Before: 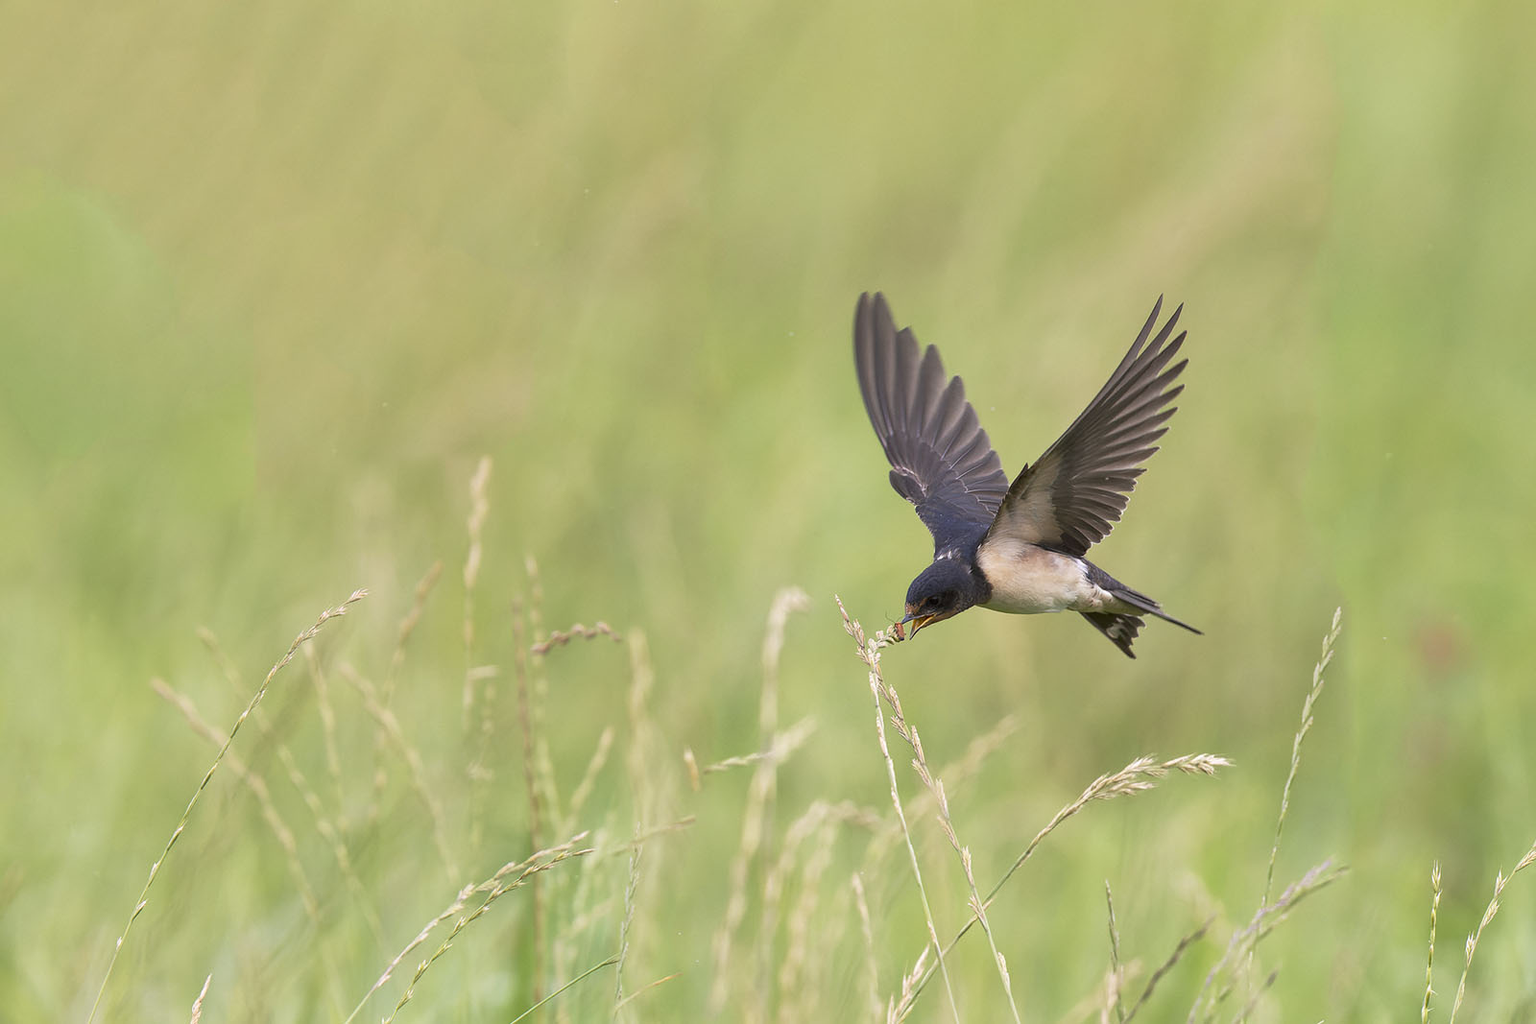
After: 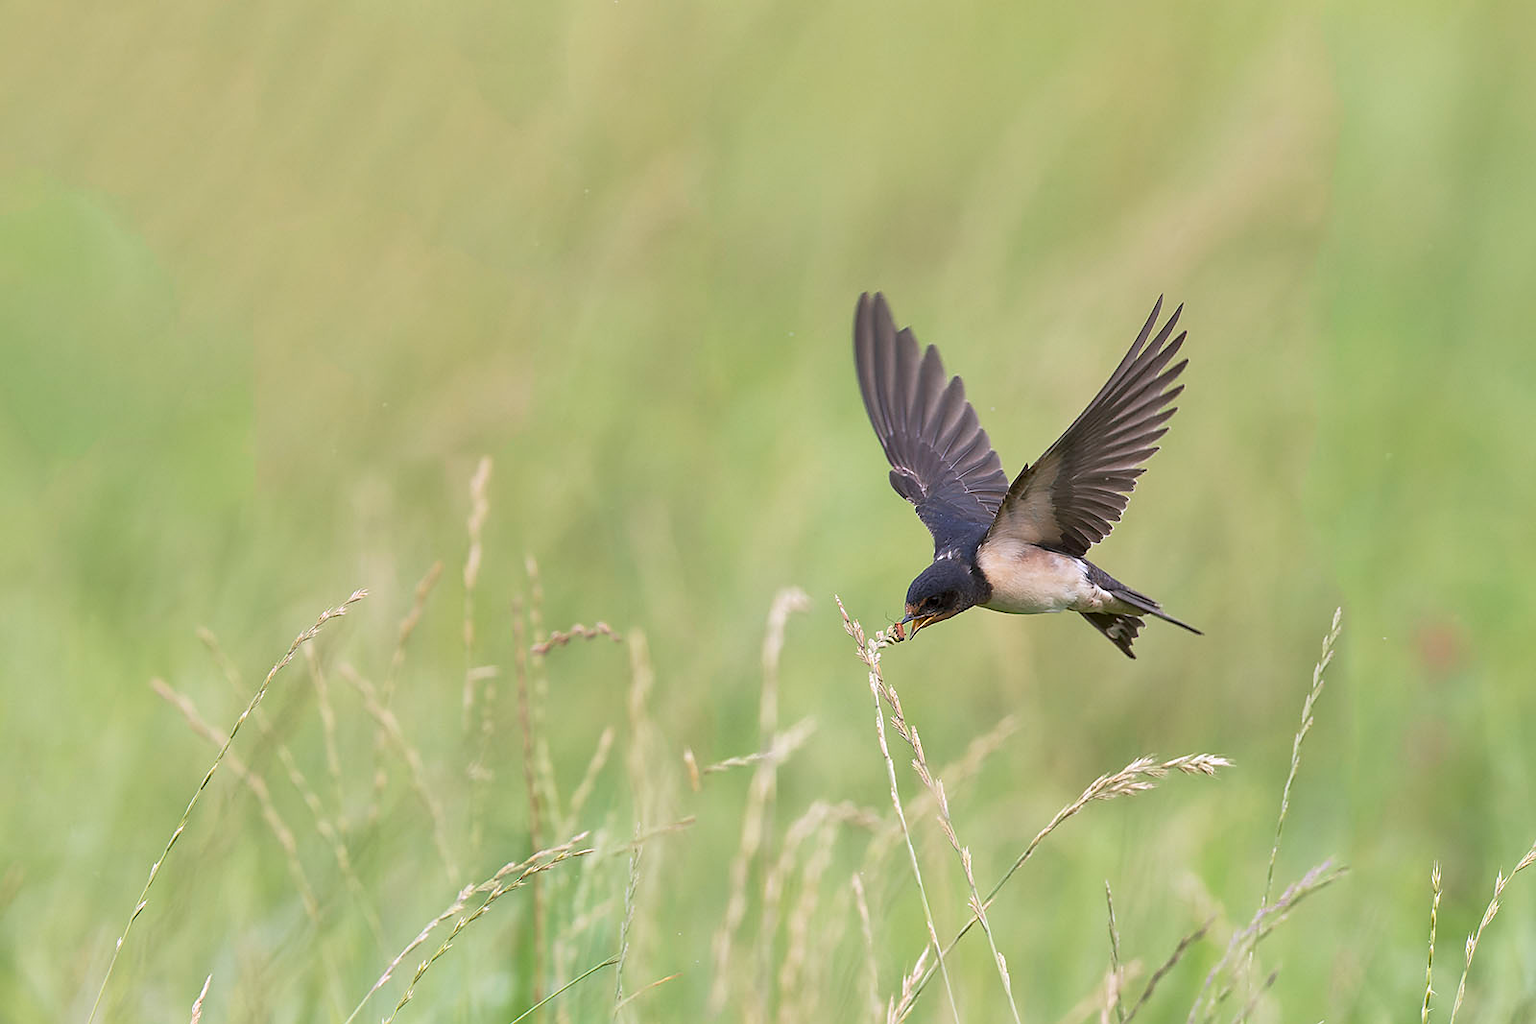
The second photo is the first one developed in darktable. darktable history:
color correction: highlights a* -0.149, highlights b* -5.49, shadows a* -0.123, shadows b* -0.141
sharpen: radius 1.816, amount 0.398, threshold 1.544
